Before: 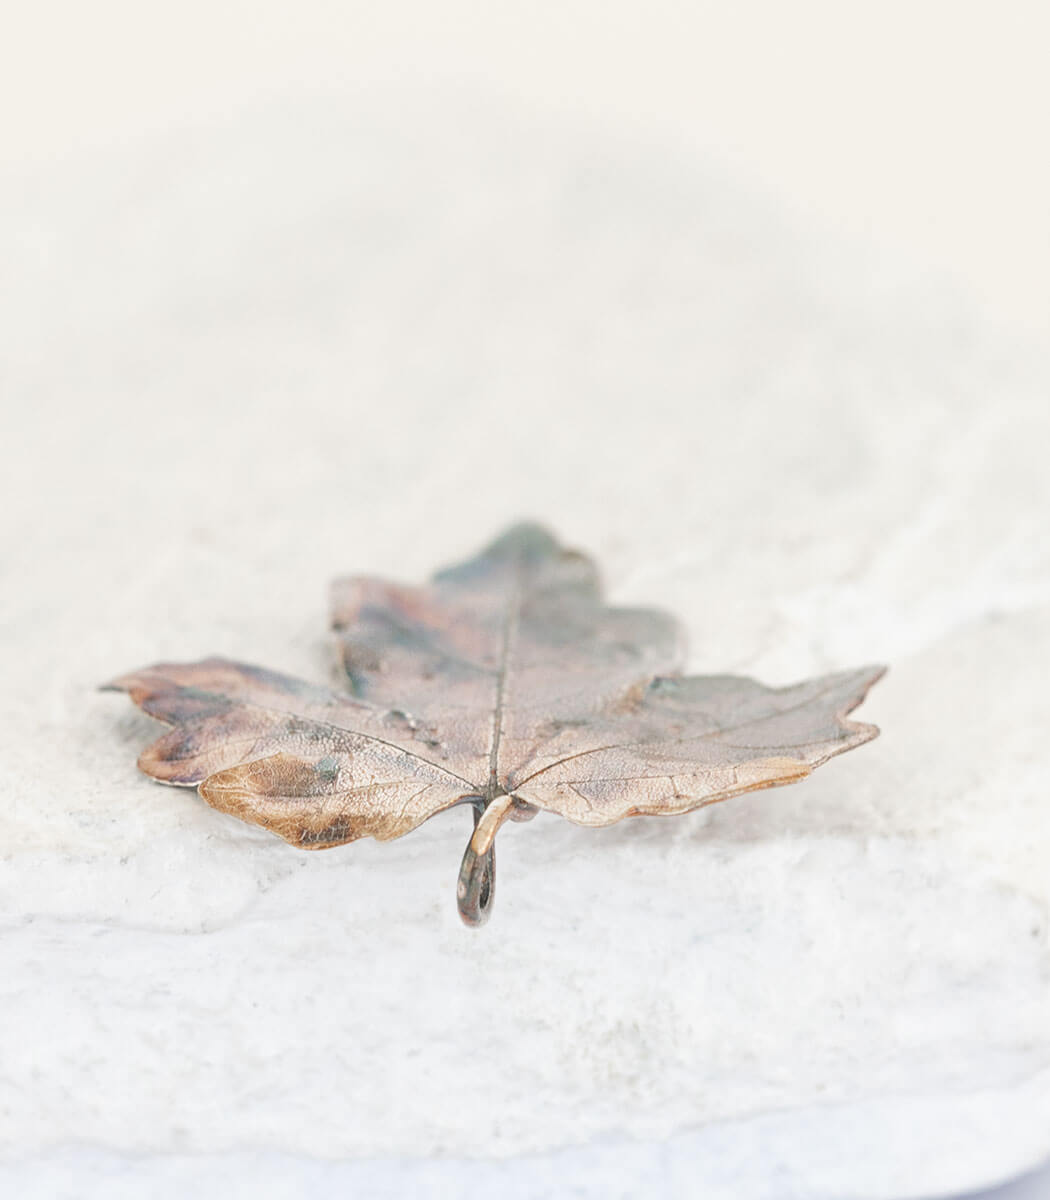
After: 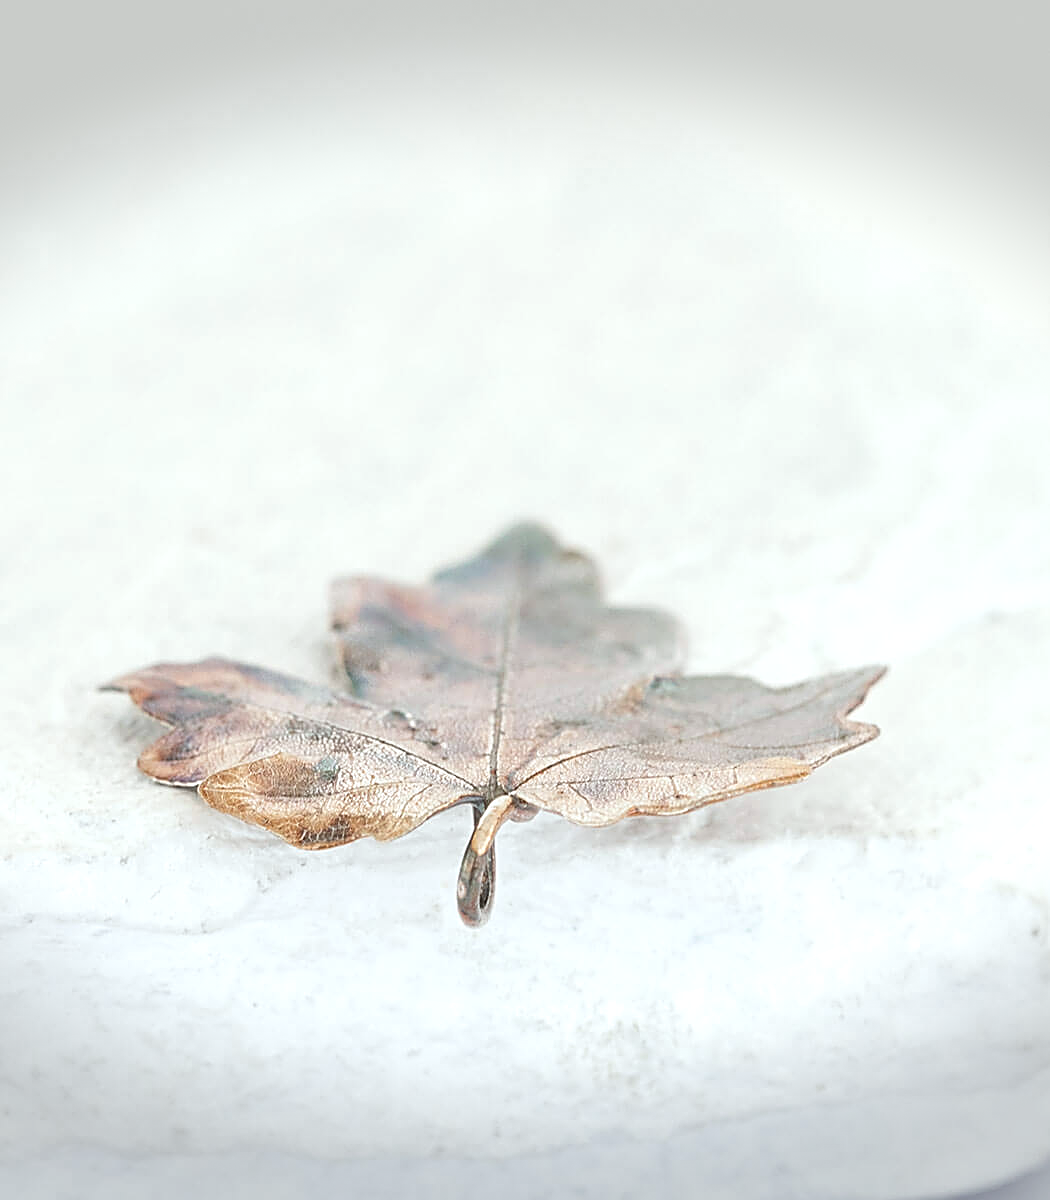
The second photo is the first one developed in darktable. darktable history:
sharpen: amount 0.75
color correction: highlights a* -2.73, highlights b* -2.09, shadows a* 2.41, shadows b* 2.73
exposure: exposure 0.2 EV, compensate highlight preservation false
vignetting: fall-off start 100%, brightness -0.406, saturation -0.3, width/height ratio 1.324, dithering 8-bit output, unbound false
